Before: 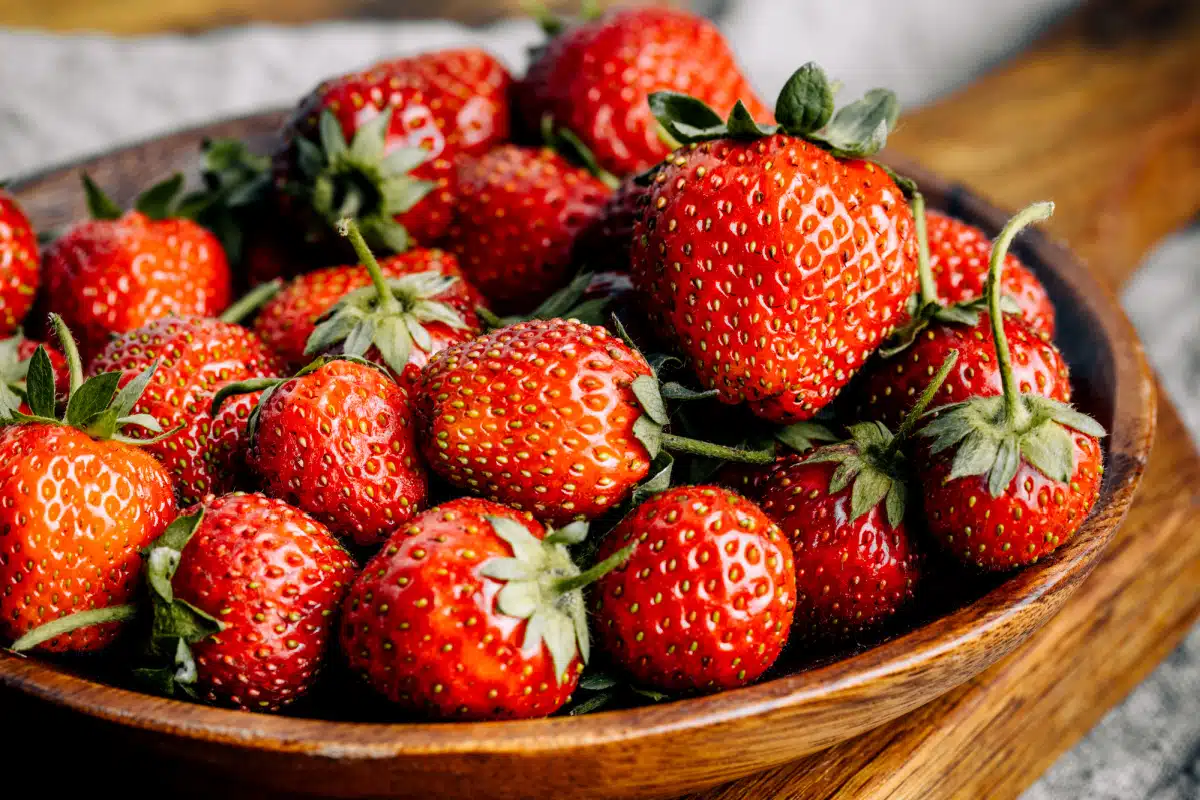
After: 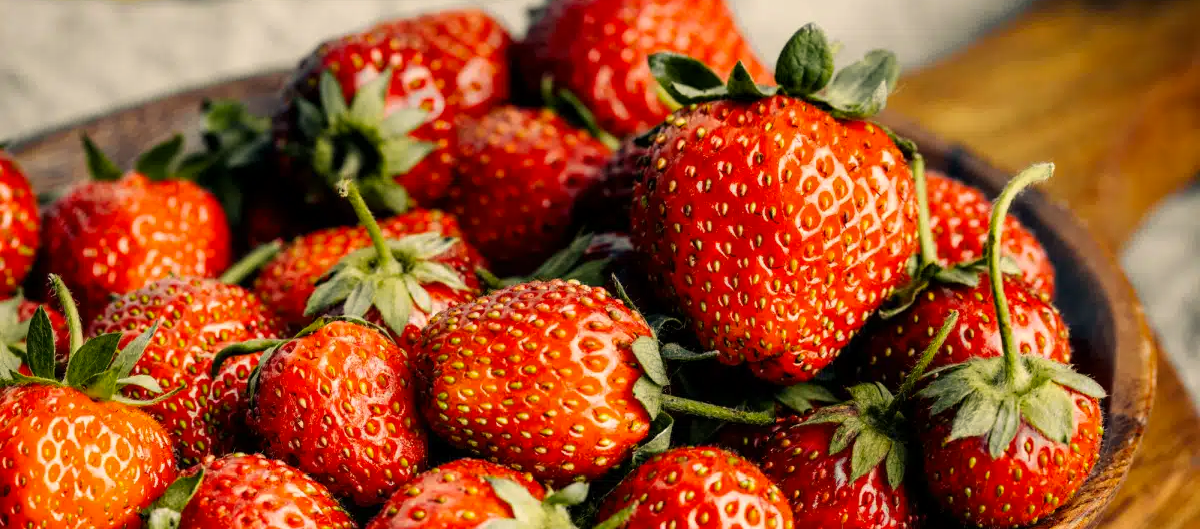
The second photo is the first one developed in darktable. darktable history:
crop and rotate: top 4.966%, bottom 28.802%
color correction: highlights a* 1.42, highlights b* 17.87
